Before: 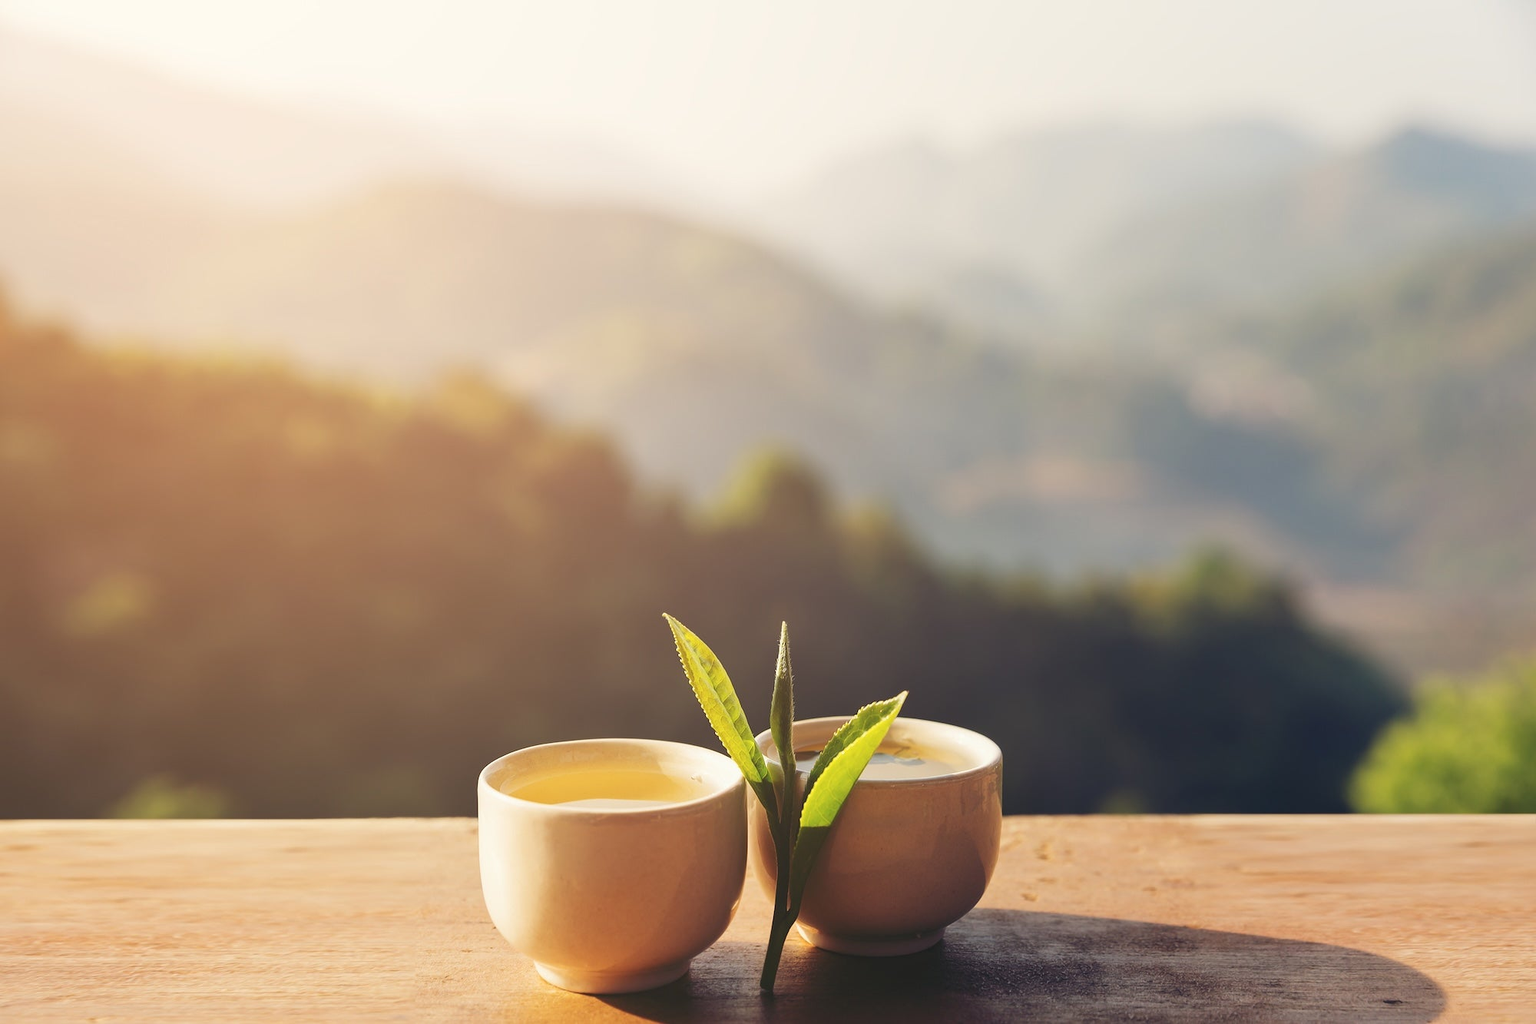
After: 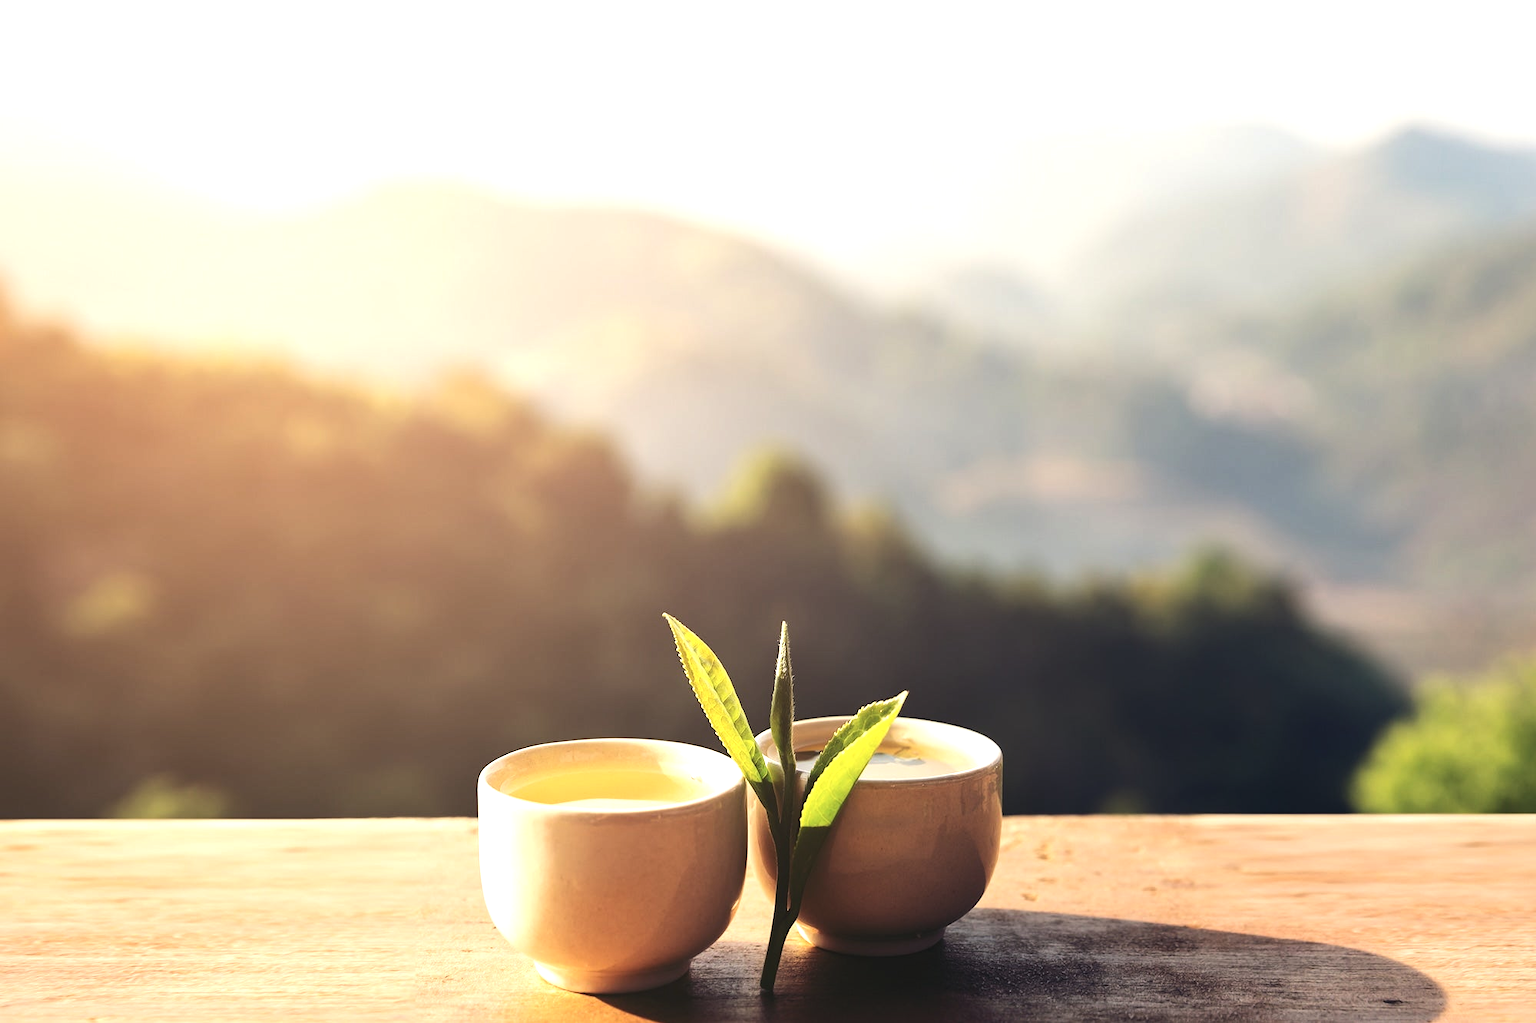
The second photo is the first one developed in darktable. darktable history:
color balance rgb: linear chroma grading › shadows -3%, linear chroma grading › highlights -4%
tone equalizer: -8 EV -0.75 EV, -7 EV -0.7 EV, -6 EV -0.6 EV, -5 EV -0.4 EV, -3 EV 0.4 EV, -2 EV 0.6 EV, -1 EV 0.7 EV, +0 EV 0.75 EV, edges refinement/feathering 500, mask exposure compensation -1.57 EV, preserve details no
